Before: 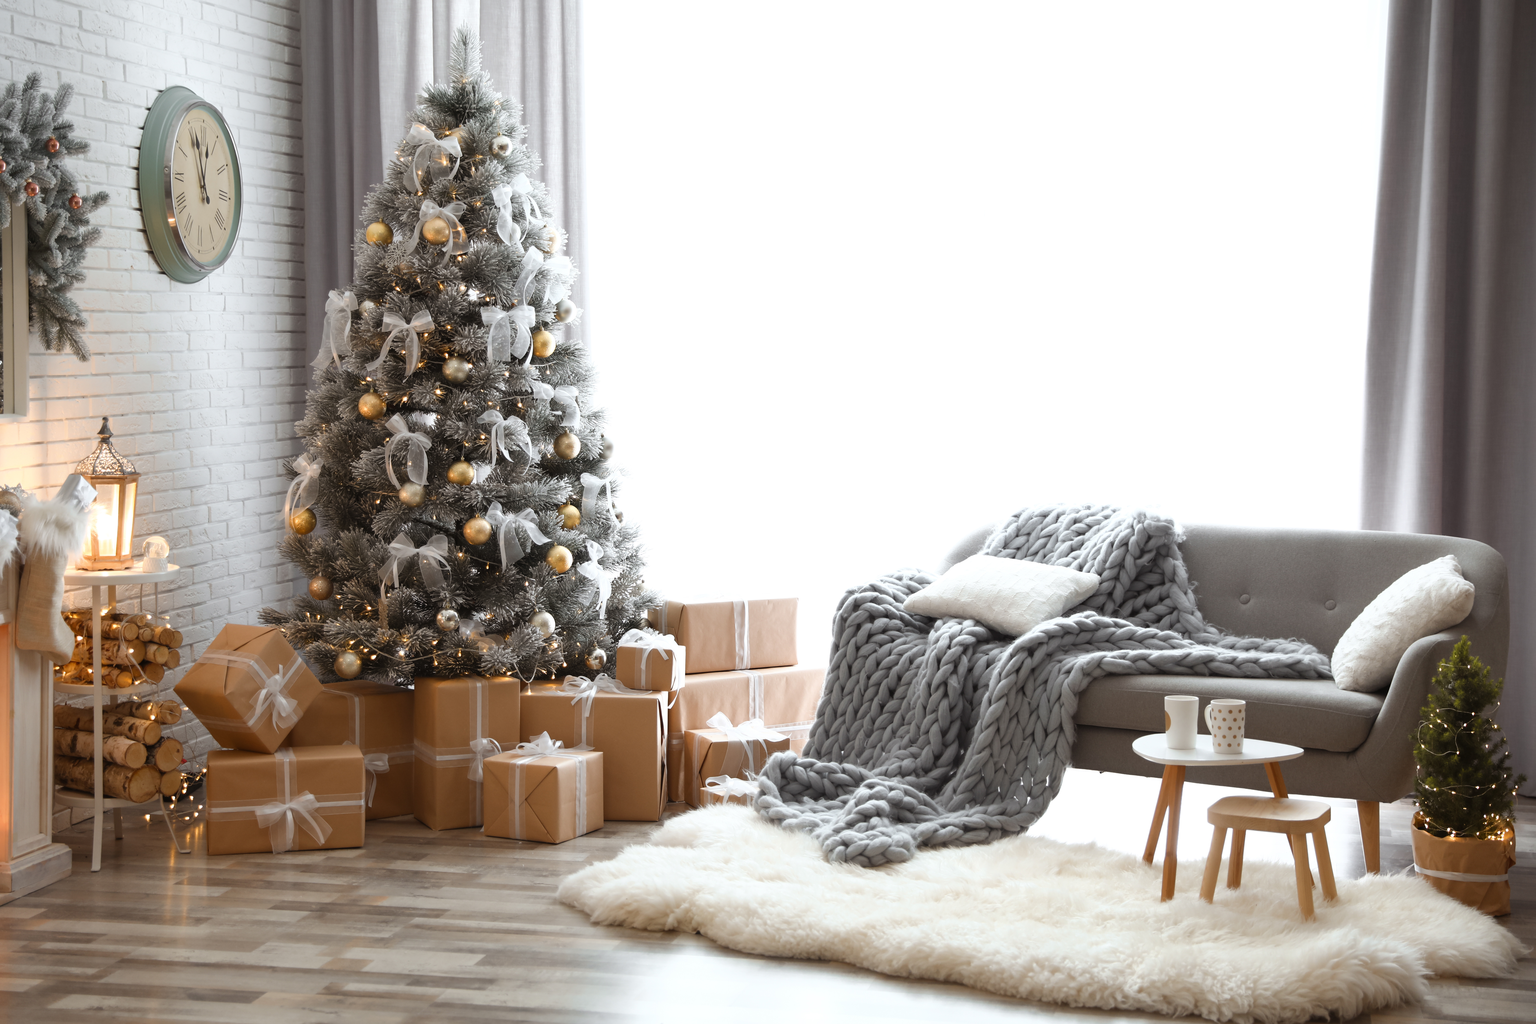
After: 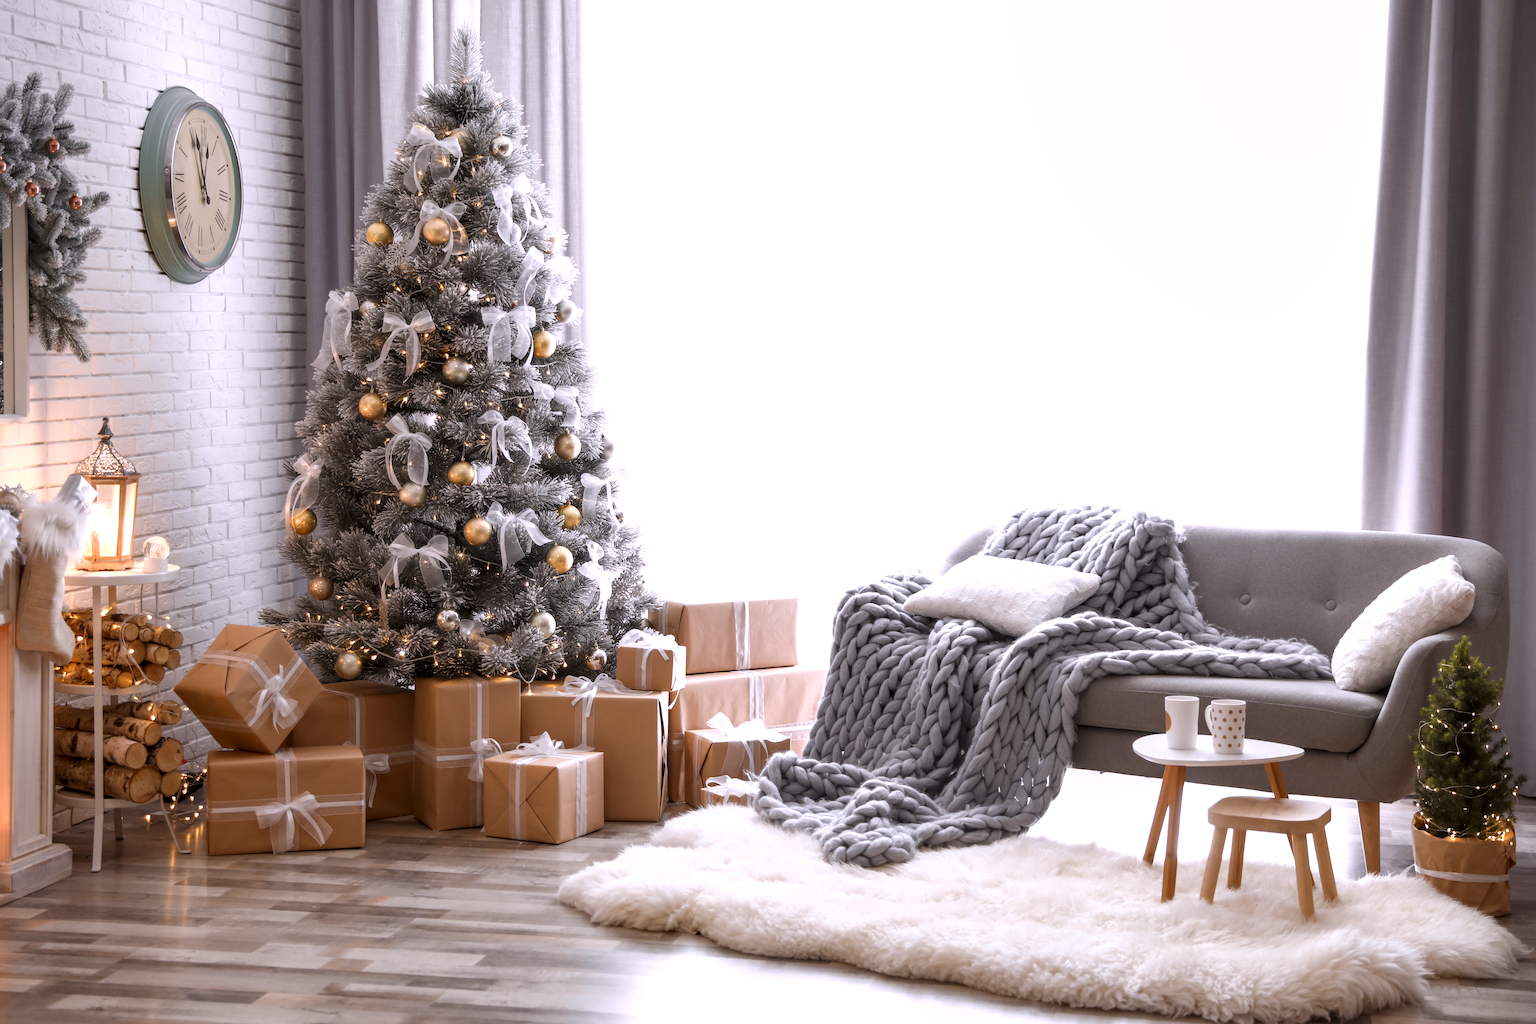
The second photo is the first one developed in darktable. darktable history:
local contrast: detail 130%
white balance: red 1.05, blue 1.072
